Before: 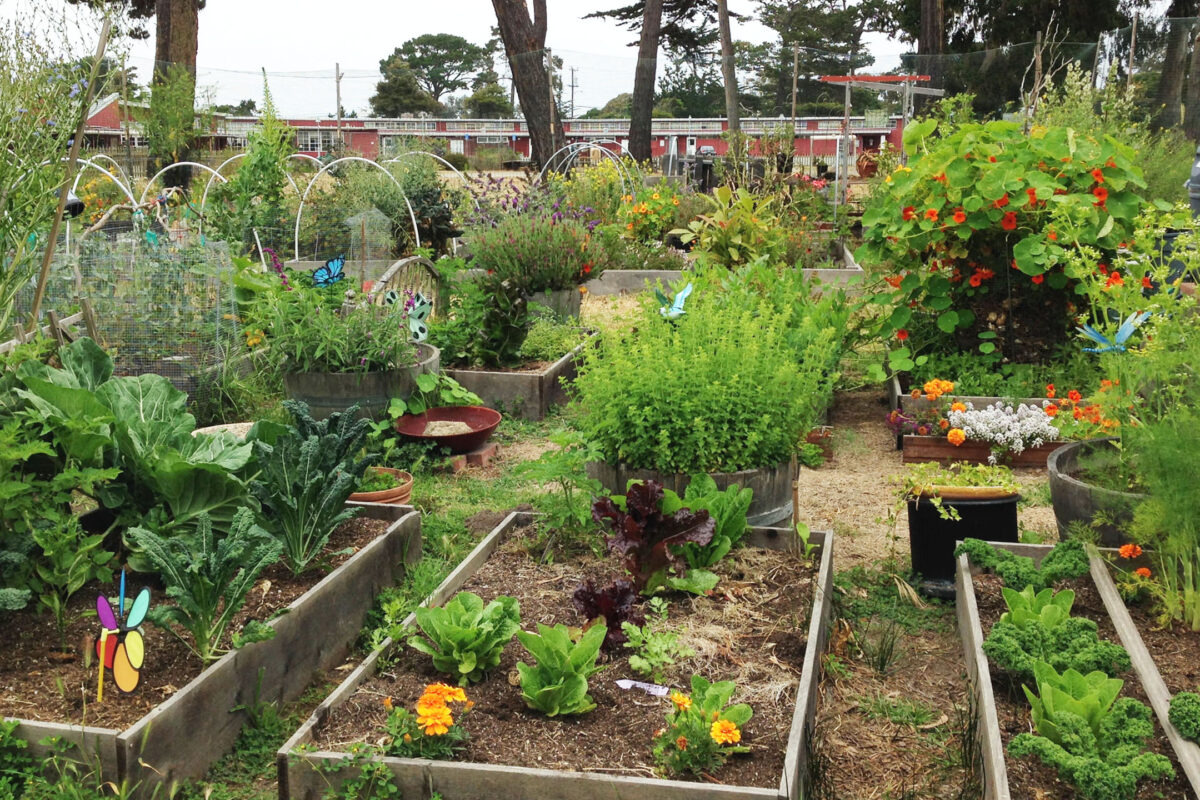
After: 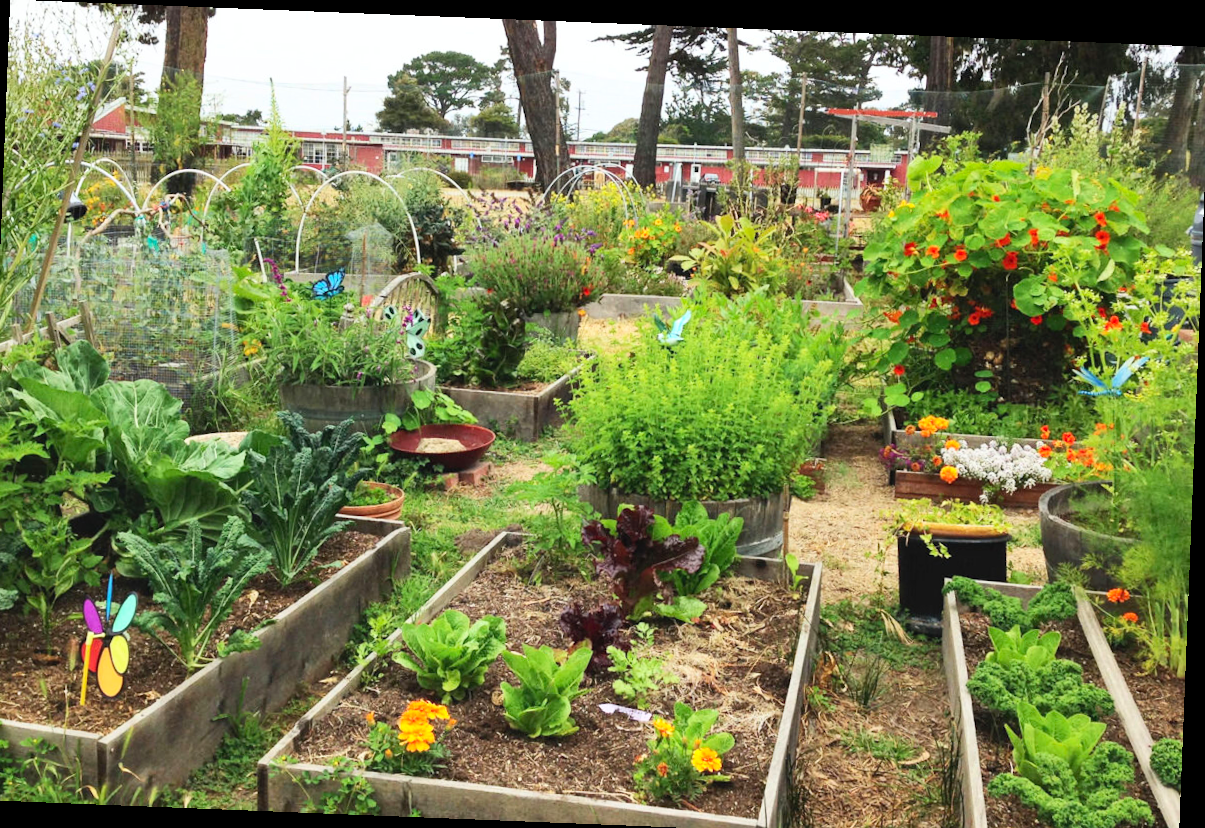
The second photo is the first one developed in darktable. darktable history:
contrast brightness saturation: contrast 0.2, brightness 0.16, saturation 0.22
crop: left 1.743%, right 0.268%, bottom 2.011%
rotate and perspective: rotation 2.27°, automatic cropping off
base curve: preserve colors none
